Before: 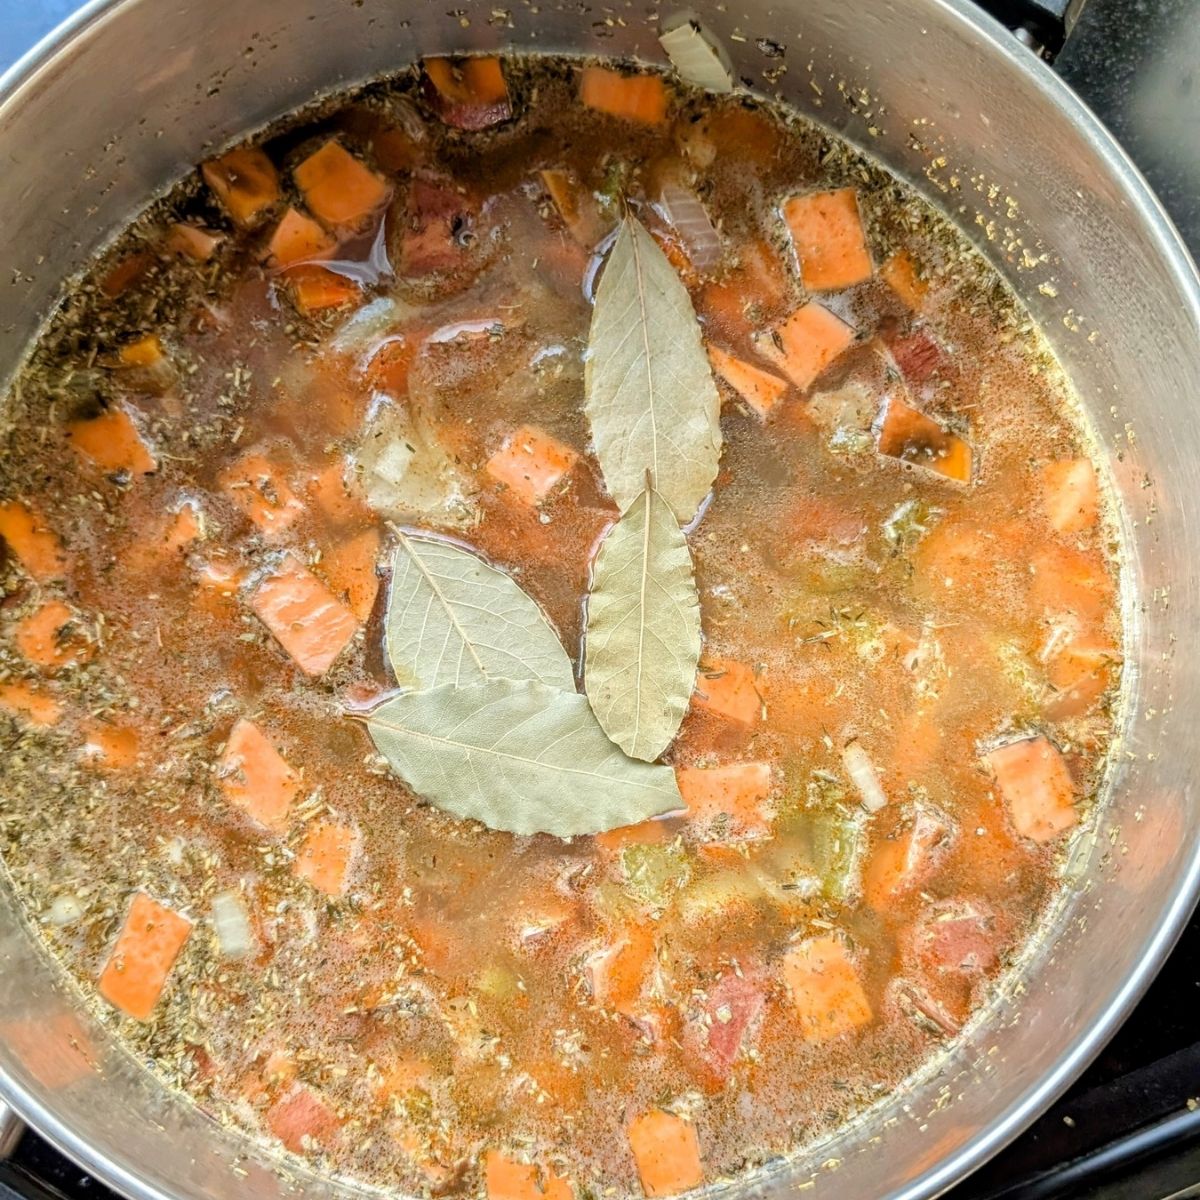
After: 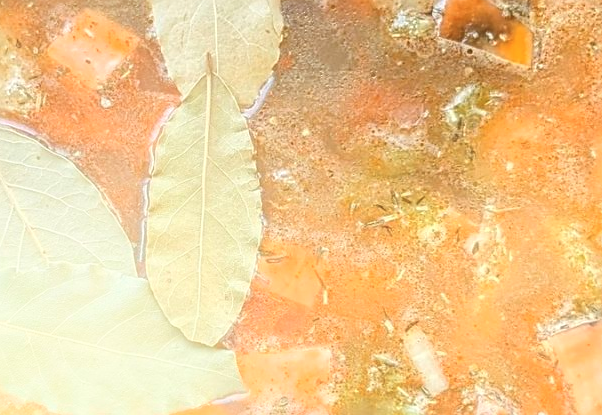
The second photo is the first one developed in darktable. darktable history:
crop: left 36.607%, top 34.735%, right 13.146%, bottom 30.611%
sharpen: on, module defaults
bloom: on, module defaults
